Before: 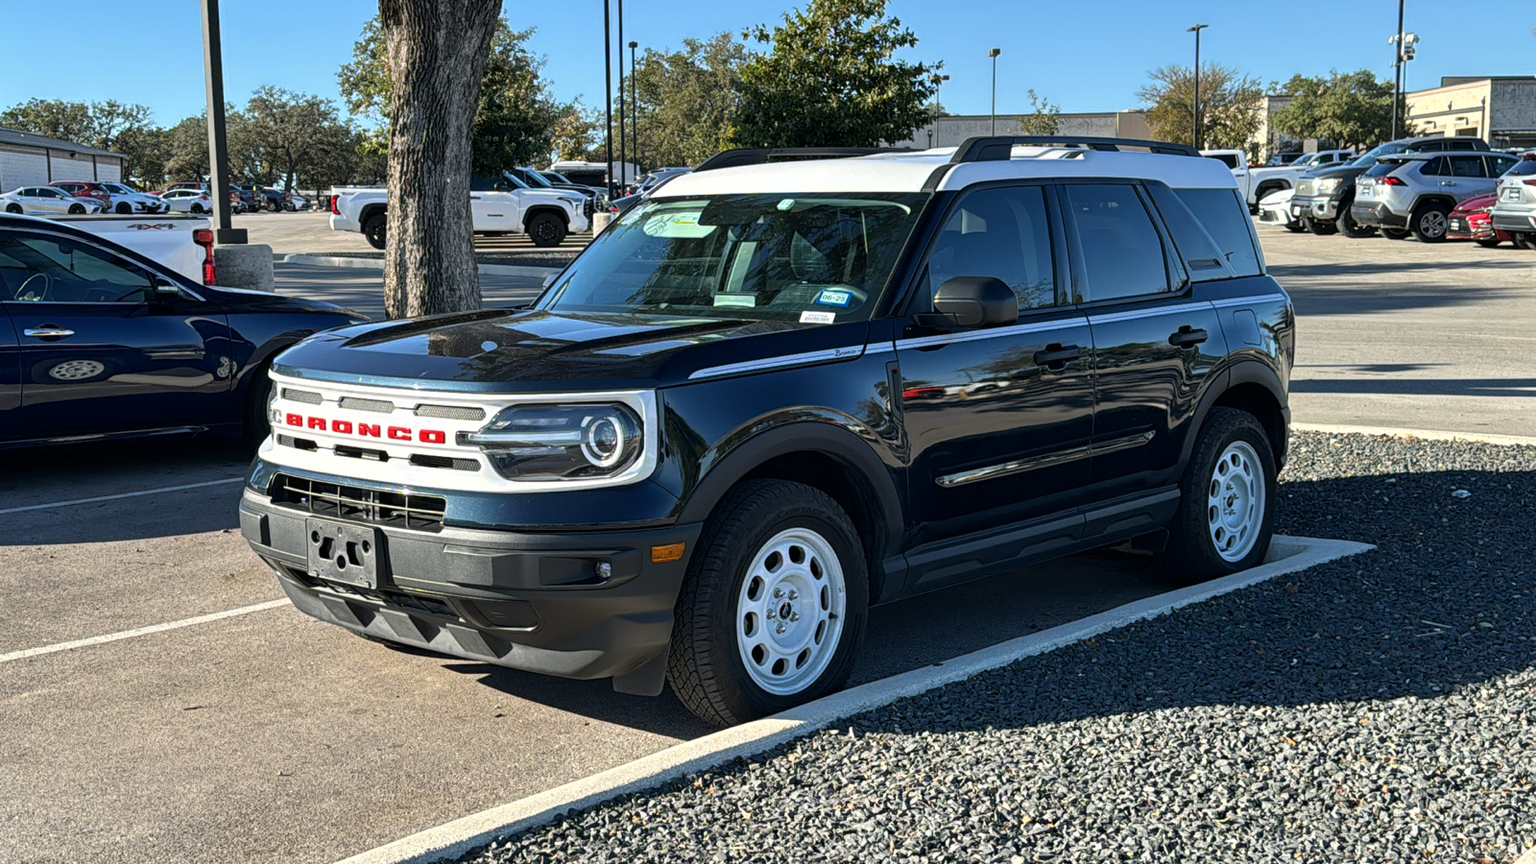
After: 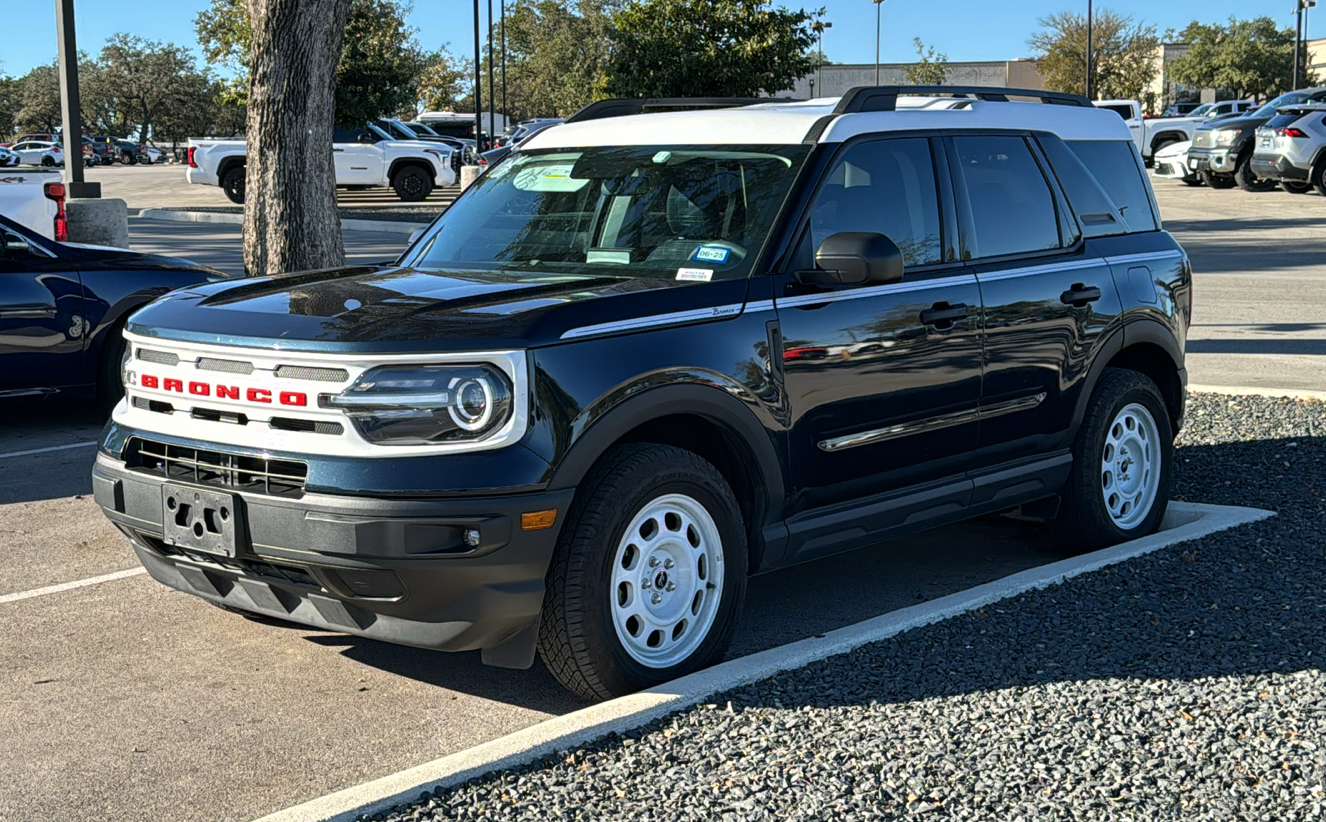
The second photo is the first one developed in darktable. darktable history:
crop: left 9.842%, top 6.307%, right 7.265%, bottom 2.347%
